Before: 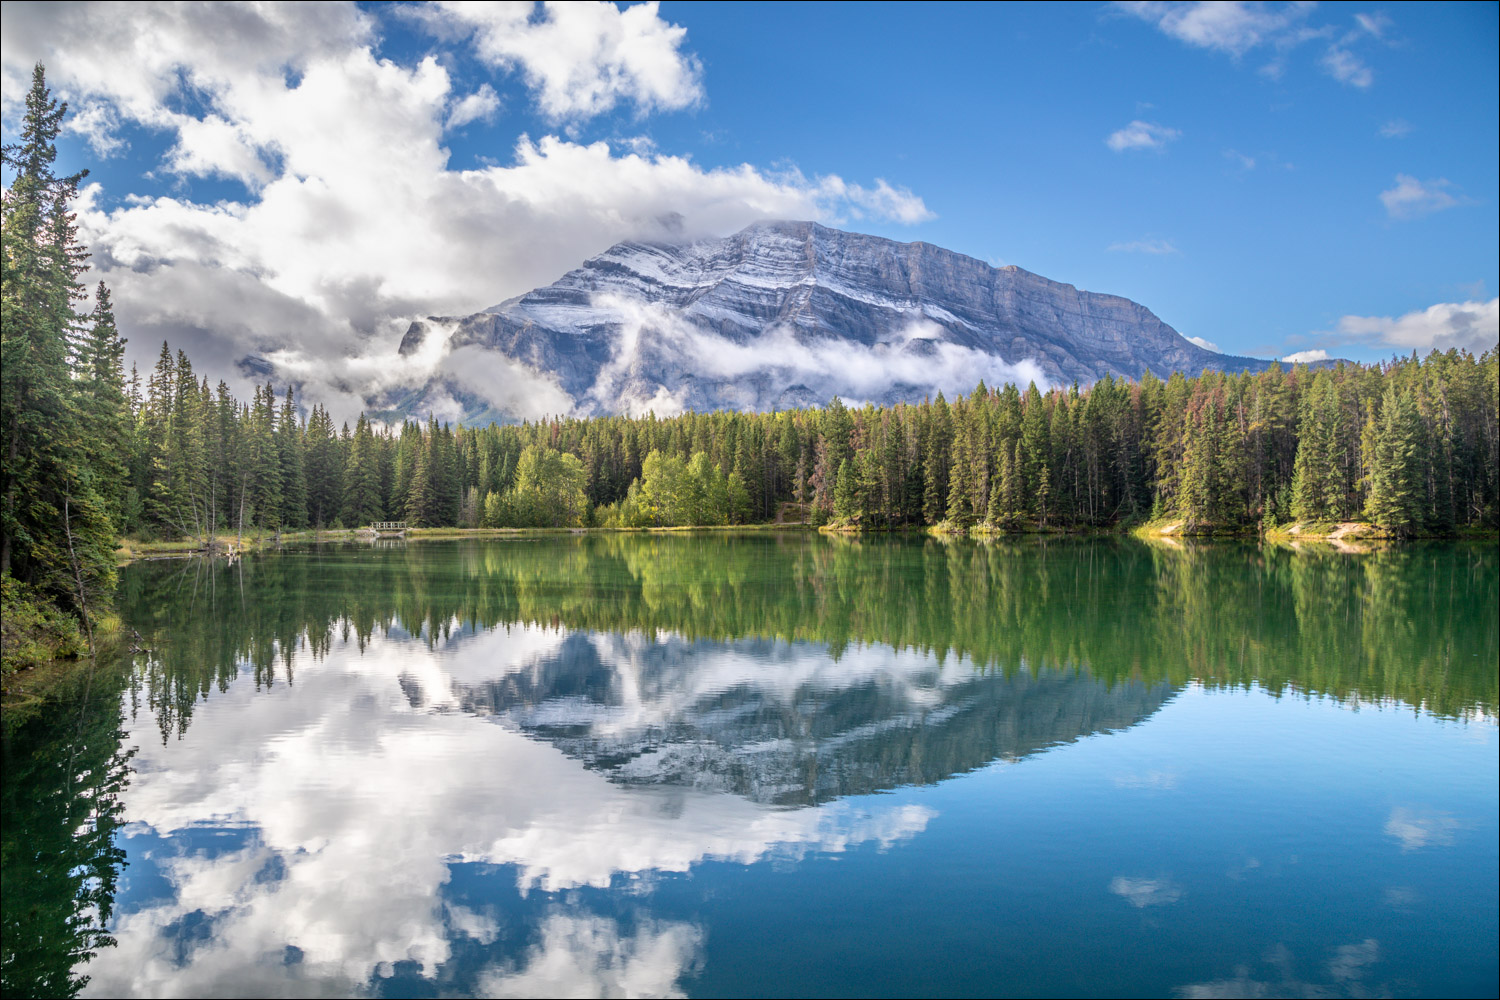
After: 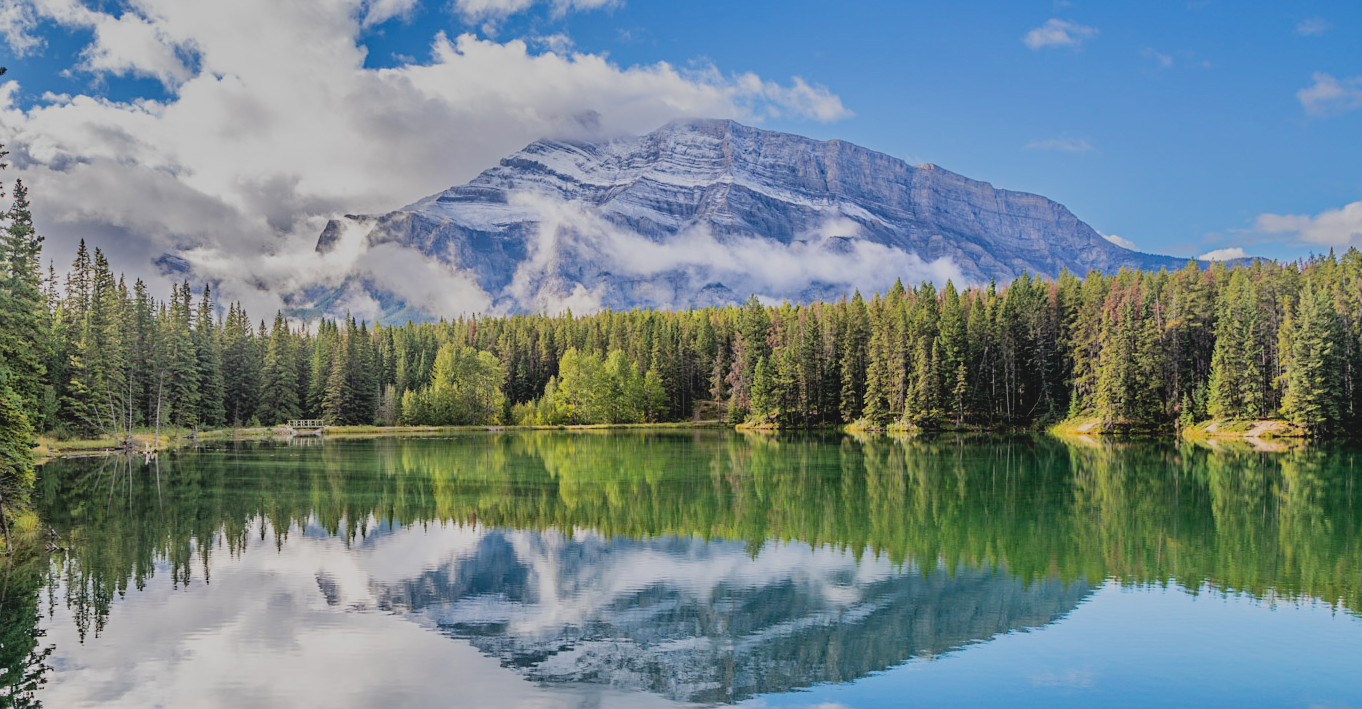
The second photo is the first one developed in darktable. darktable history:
shadows and highlights: highlights color adjustment 31.62%, soften with gaussian
crop: left 5.596%, top 10.207%, right 3.569%, bottom 18.814%
haze removal: compatibility mode true, adaptive false
tone equalizer: -8 EV 0.066 EV, edges refinement/feathering 500, mask exposure compensation -1.57 EV, preserve details guided filter
filmic rgb: black relative exposure -9.22 EV, white relative exposure 6.81 EV, threshold 2.96 EV, hardness 3.09, contrast 1.059, enable highlight reconstruction true
sharpen: amount 0.206
contrast brightness saturation: contrast -0.102, brightness 0.044, saturation 0.082
